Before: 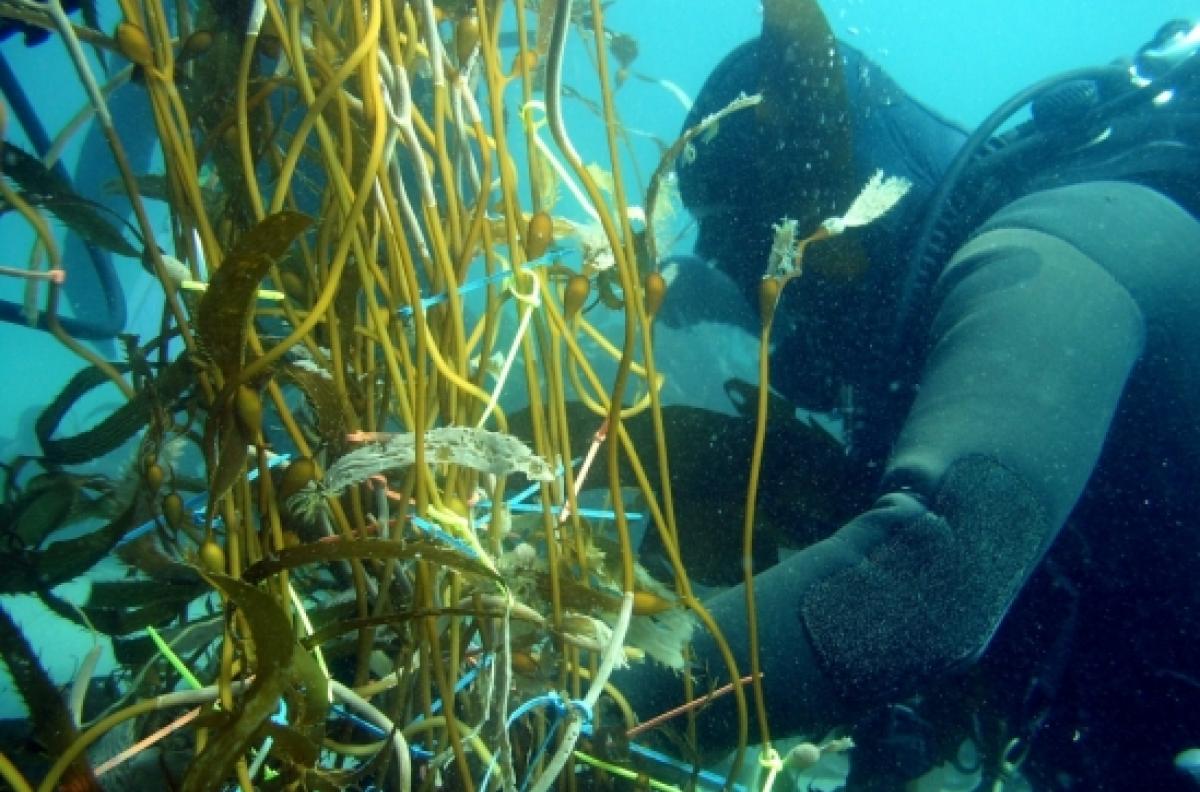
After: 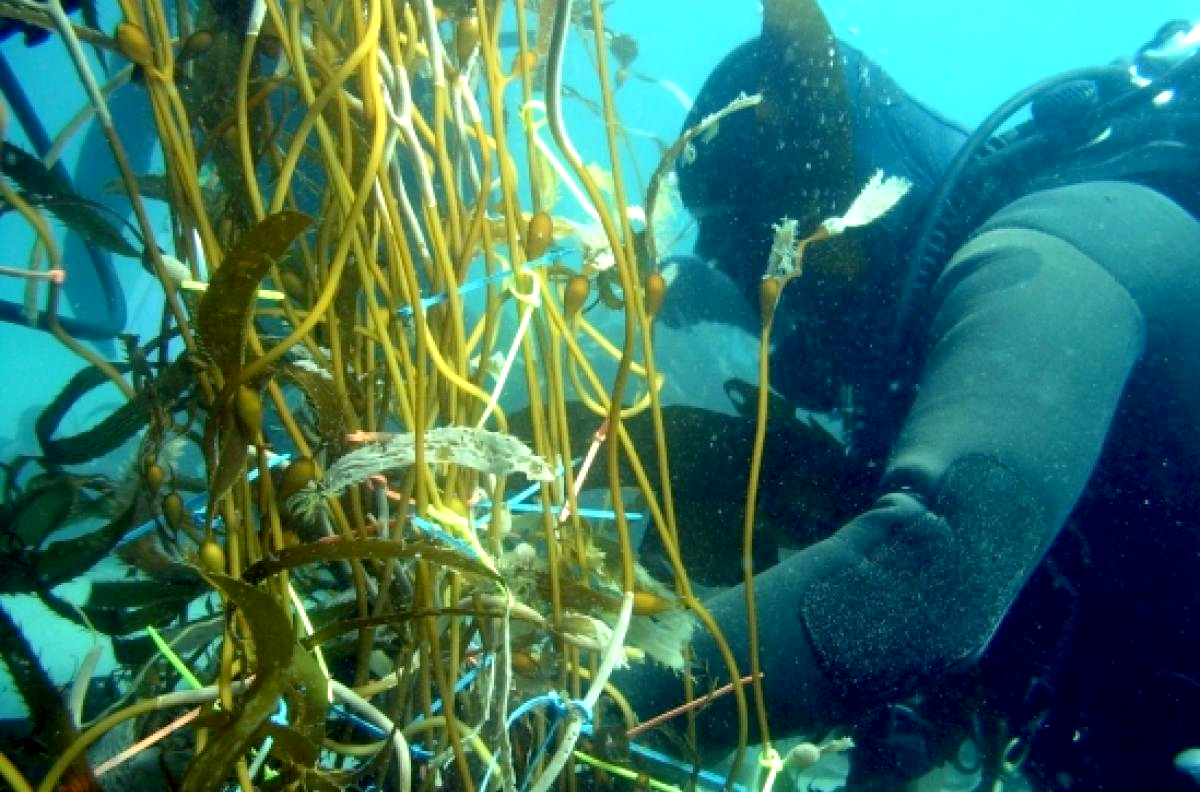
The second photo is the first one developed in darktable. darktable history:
exposure: black level correction 0.005, exposure 0.414 EV, compensate exposure bias true, compensate highlight preservation false
